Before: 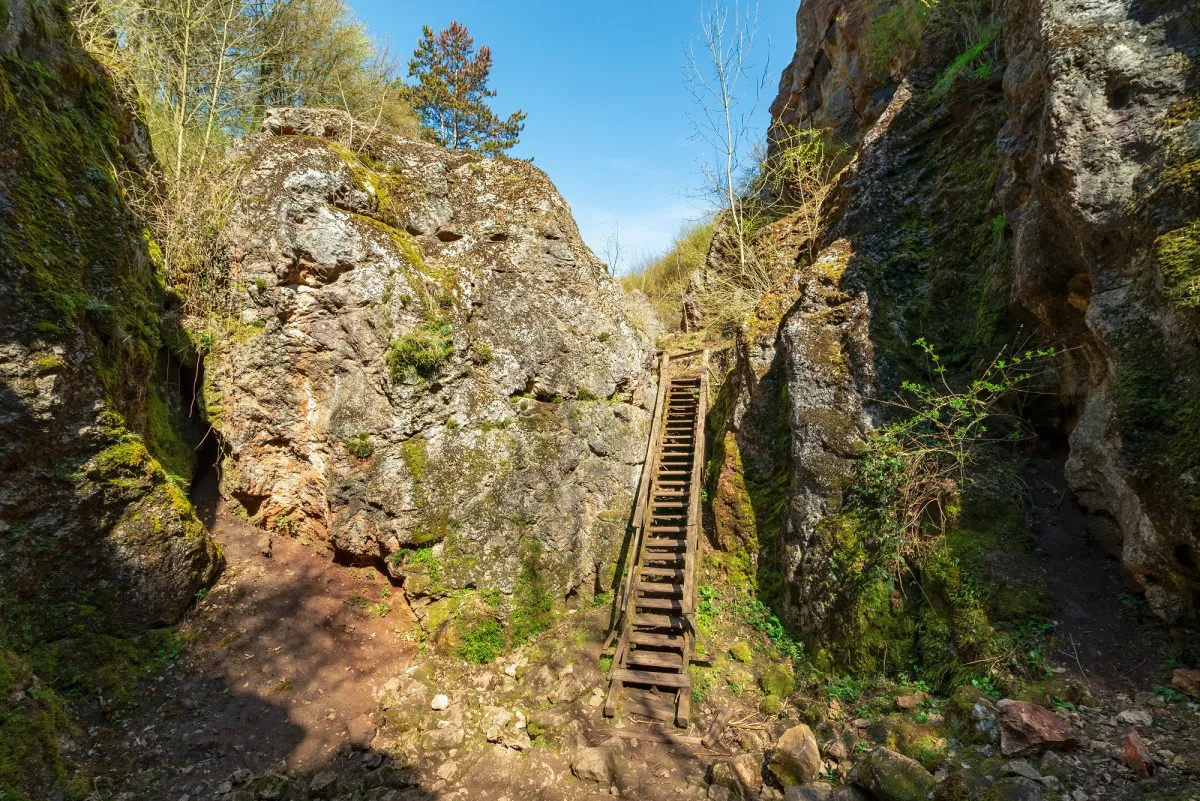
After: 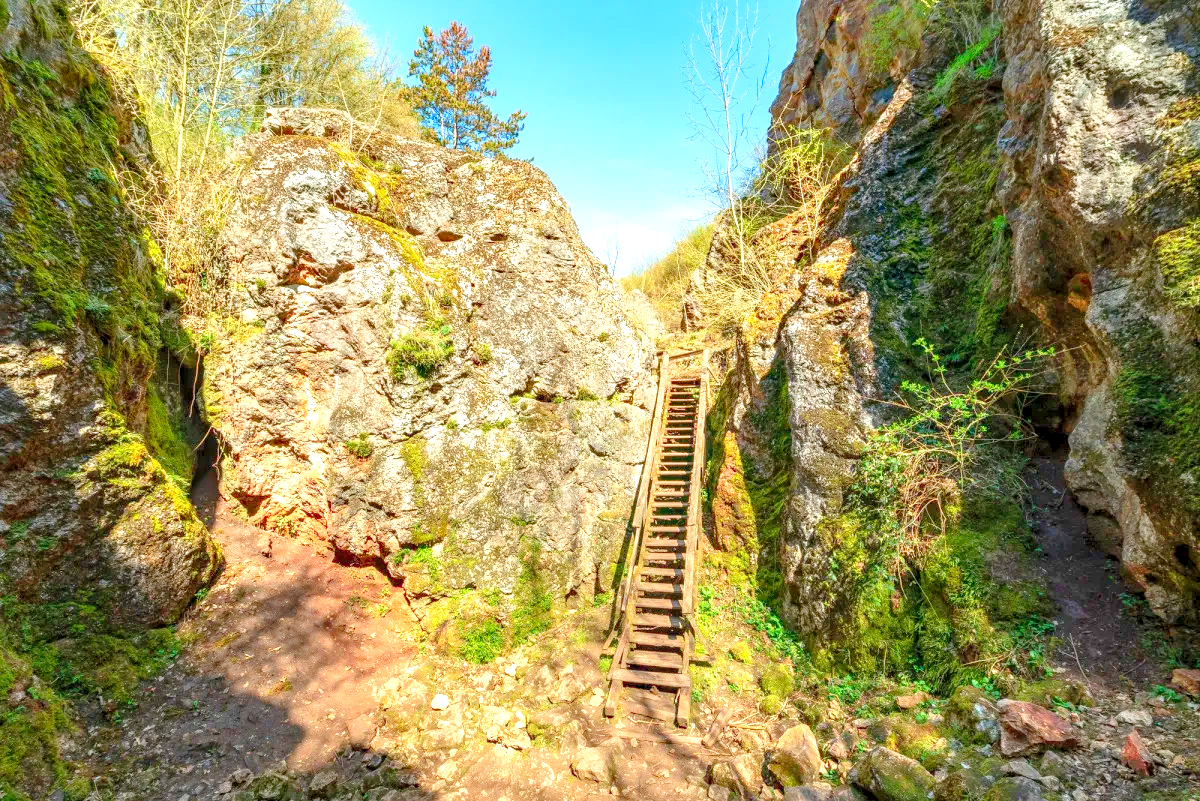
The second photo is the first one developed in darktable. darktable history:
local contrast: detail 130%
levels: levels [0.008, 0.318, 0.836]
